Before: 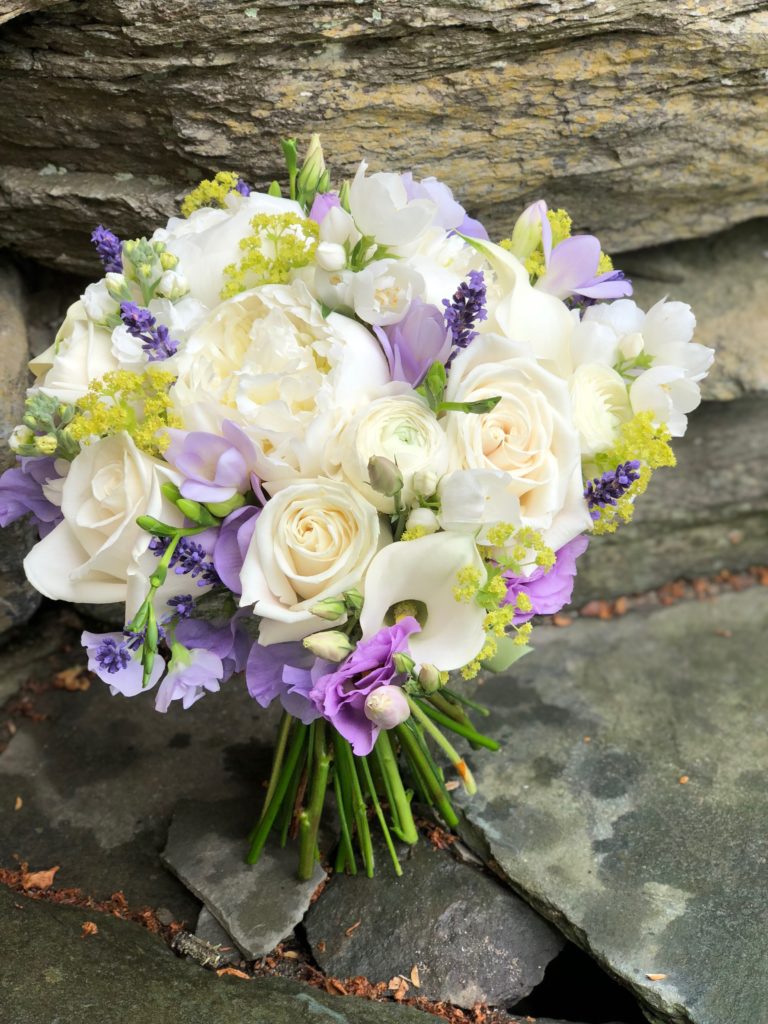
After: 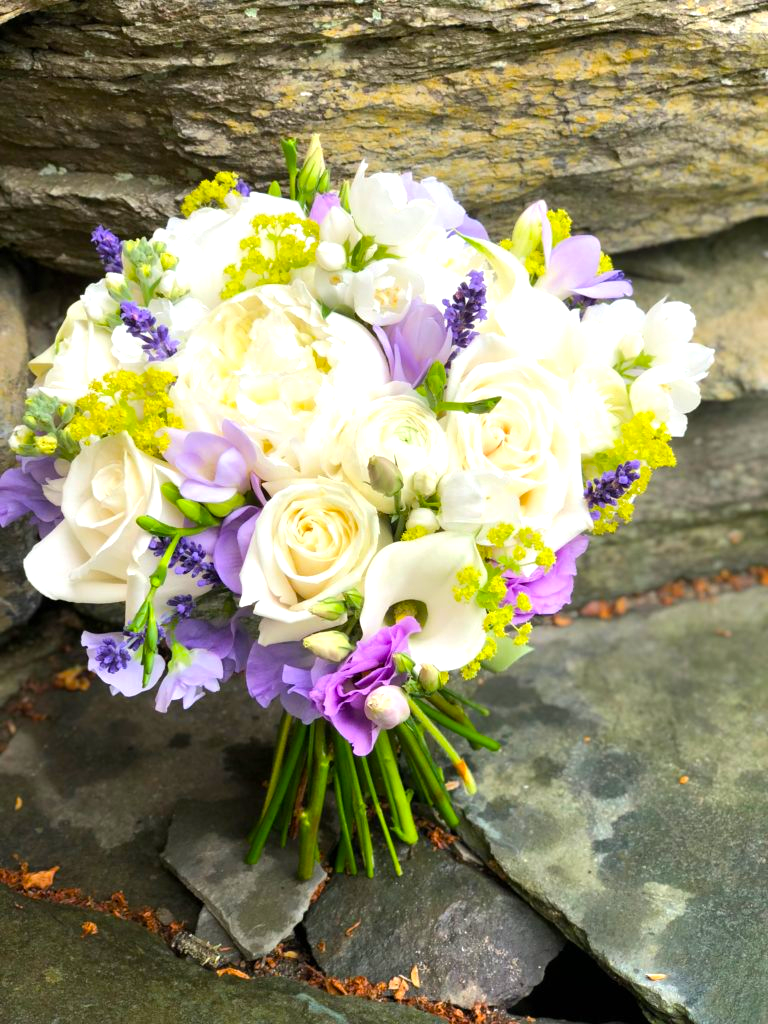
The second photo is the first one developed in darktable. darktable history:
color balance rgb: perceptual saturation grading › global saturation 31.081%, perceptual brilliance grading › global brilliance 11.92%, global vibrance 20%
tone equalizer: edges refinement/feathering 500, mask exposure compensation -1.57 EV, preserve details no
levels: mode automatic, levels [0.016, 0.5, 0.996]
